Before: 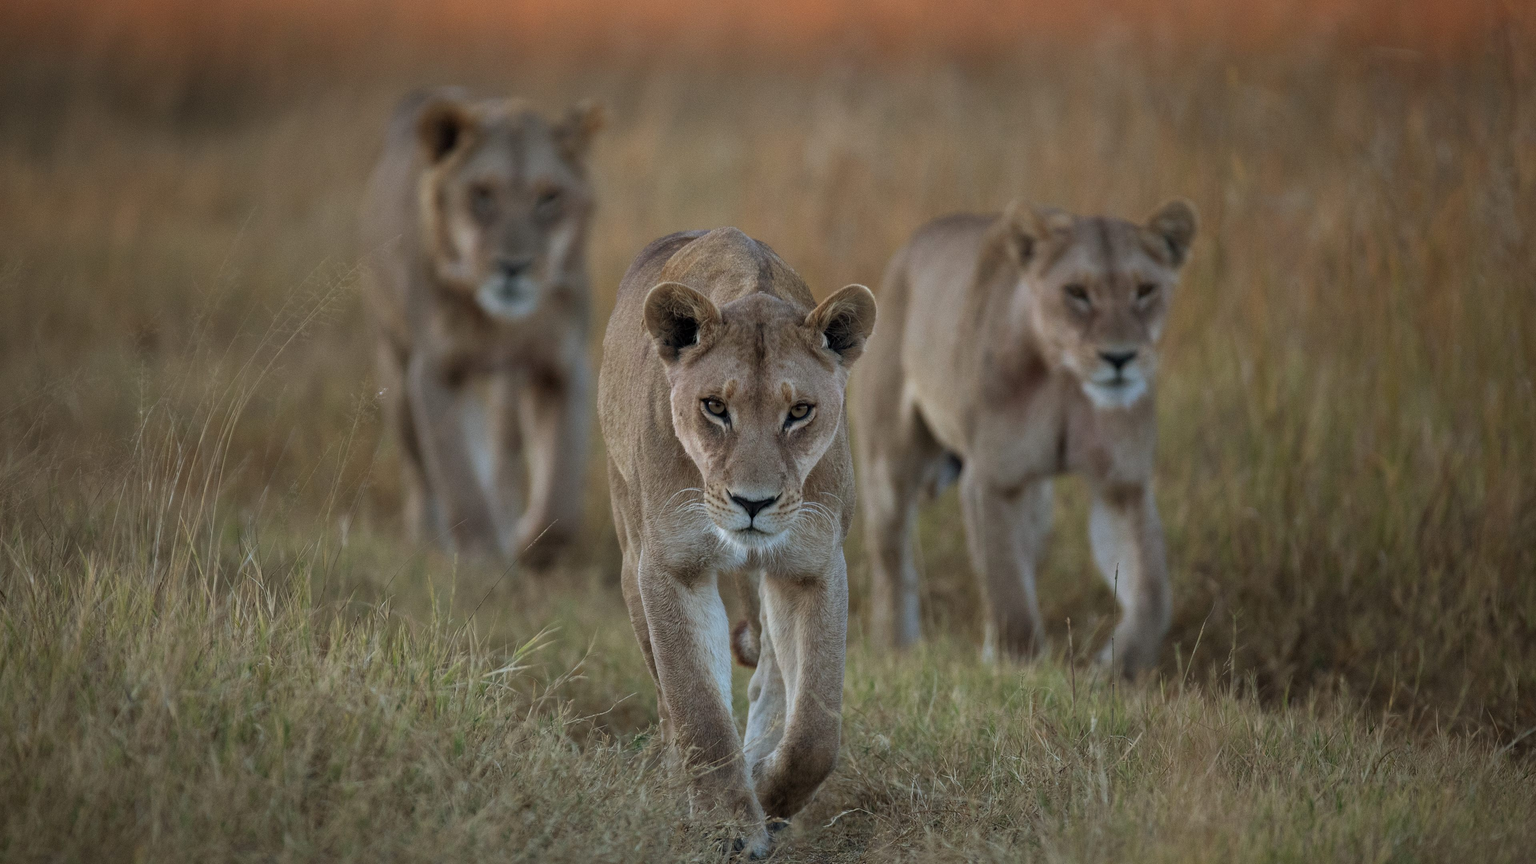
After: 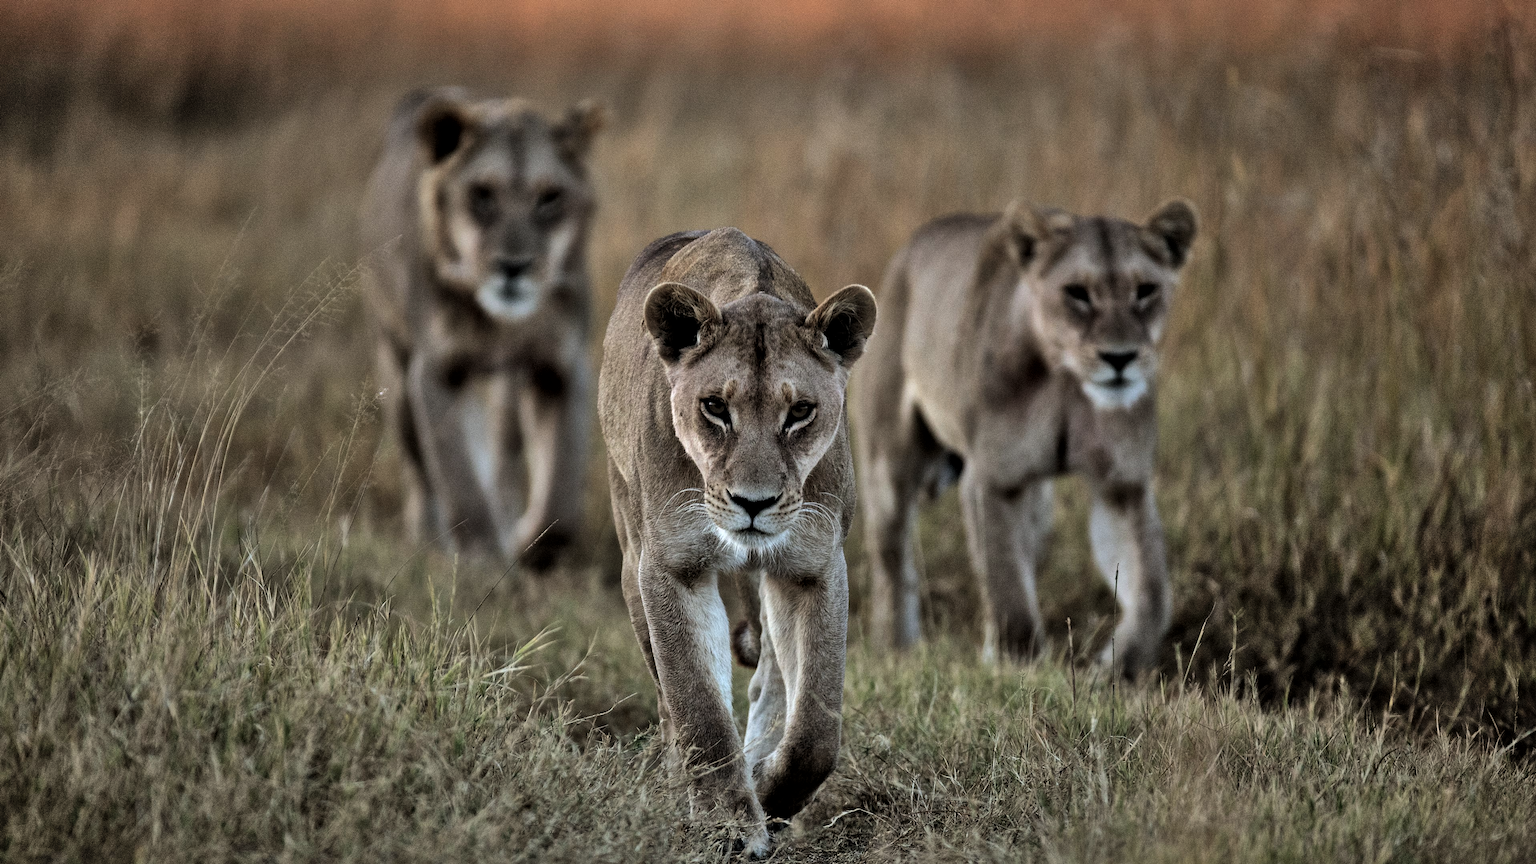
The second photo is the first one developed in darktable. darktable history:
local contrast: mode bilateral grid, contrast 20, coarseness 50, detail 120%, midtone range 0.2
filmic rgb: black relative exposure -8.2 EV, white relative exposure 2.2 EV, threshold 3 EV, hardness 7.11, latitude 85.74%, contrast 1.696, highlights saturation mix -4%, shadows ↔ highlights balance -2.69%, color science v5 (2021), contrast in shadows safe, contrast in highlights safe, enable highlight reconstruction true
shadows and highlights: shadows 60, soften with gaussian
